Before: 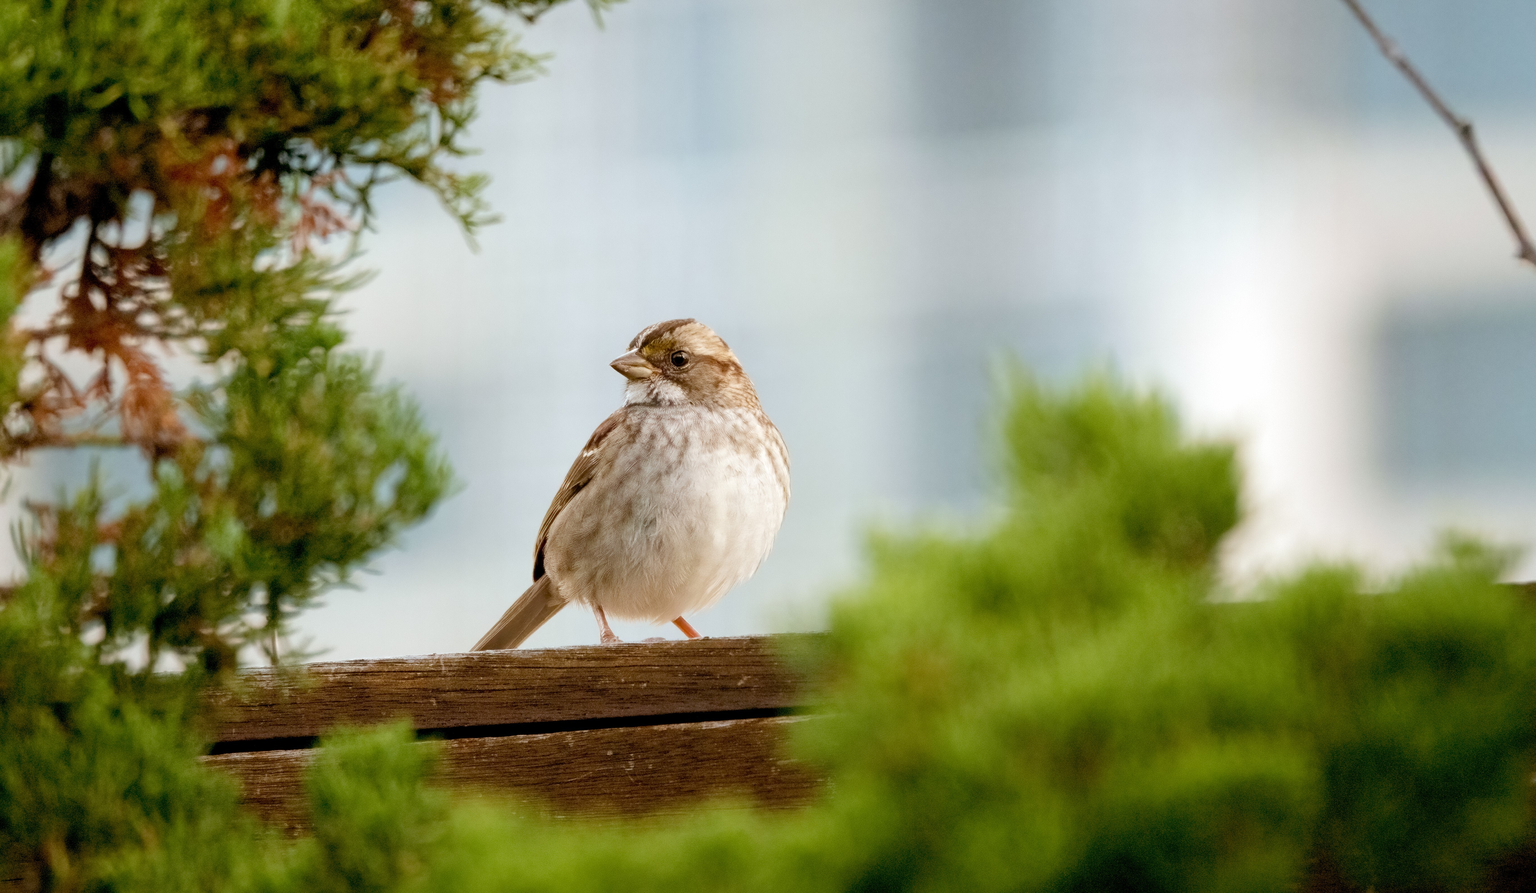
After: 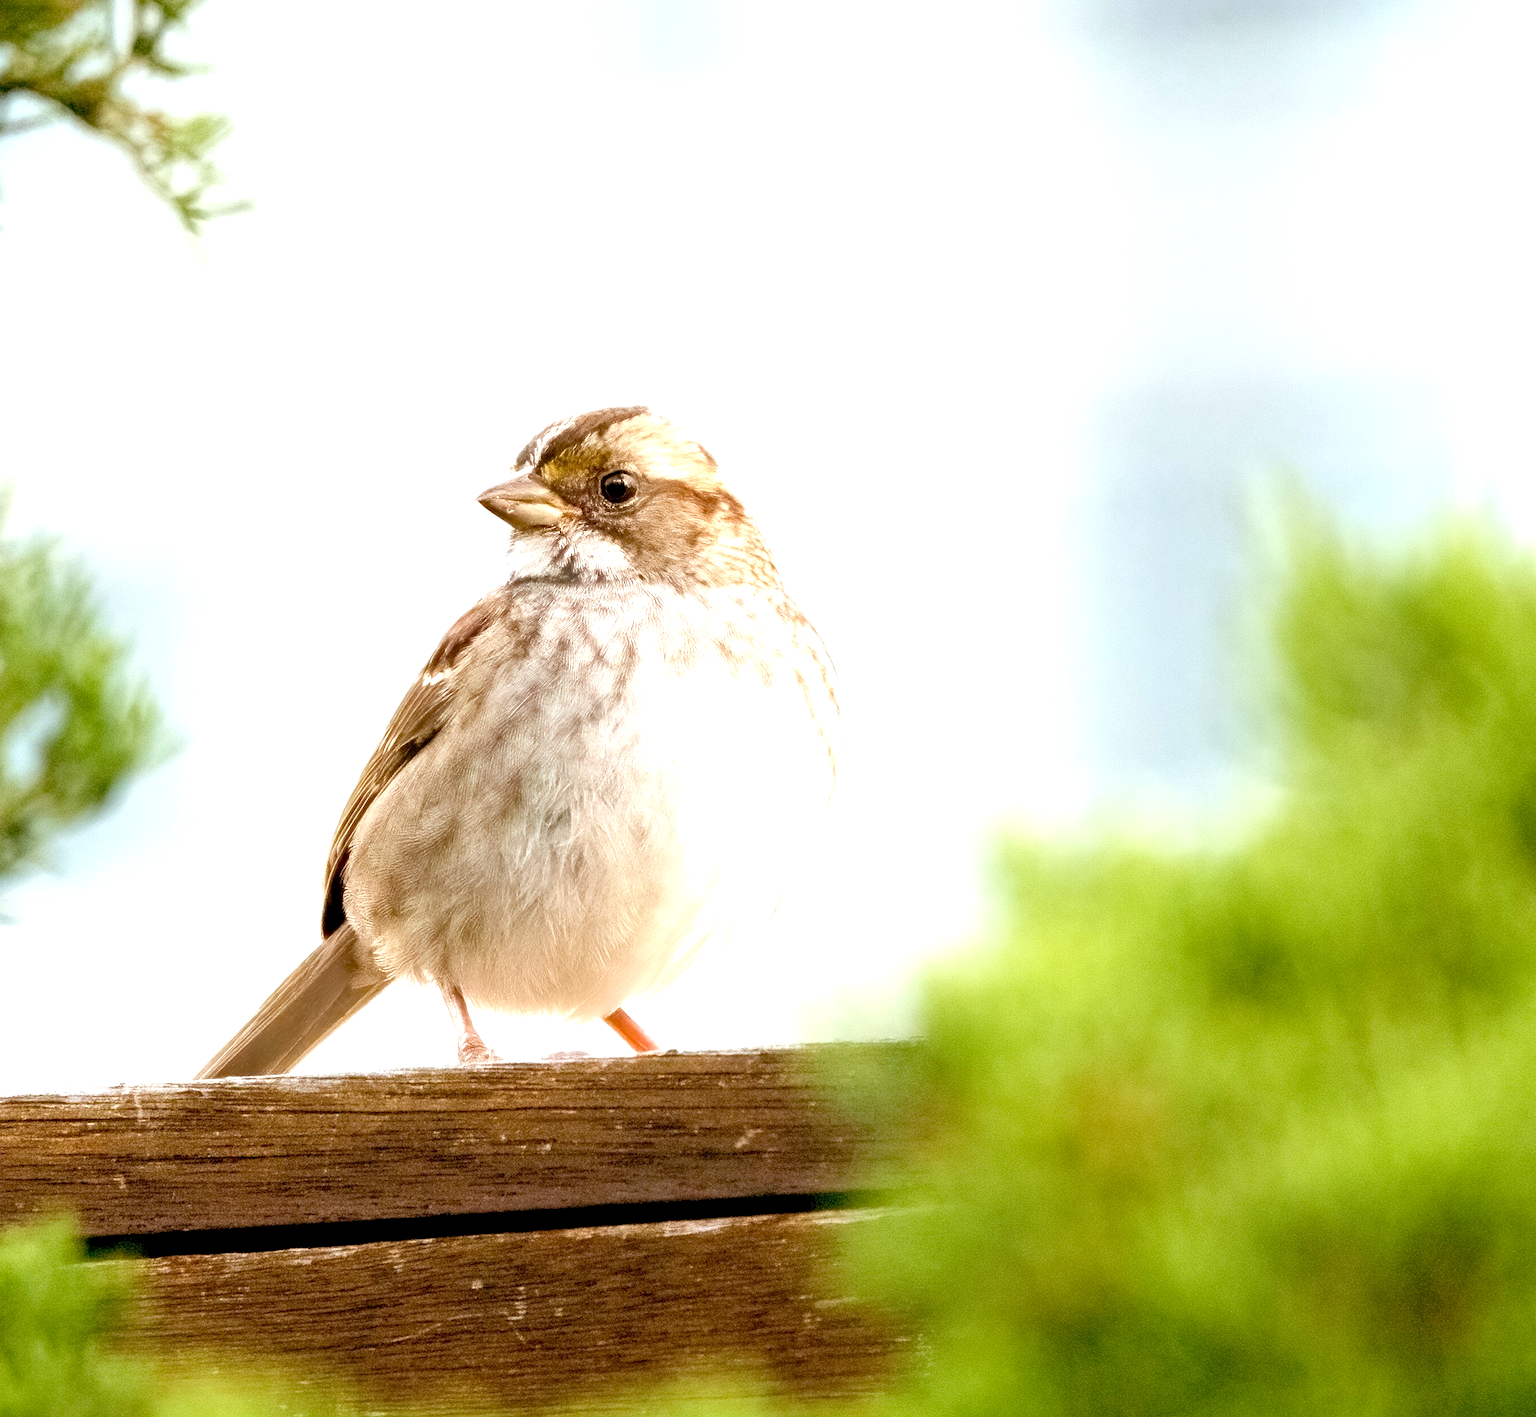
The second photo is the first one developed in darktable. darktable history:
exposure: black level correction 0.001, exposure 1 EV, compensate highlight preservation false
crop and rotate: angle 0.02°, left 24.353%, top 13.219%, right 26.156%, bottom 8.224%
